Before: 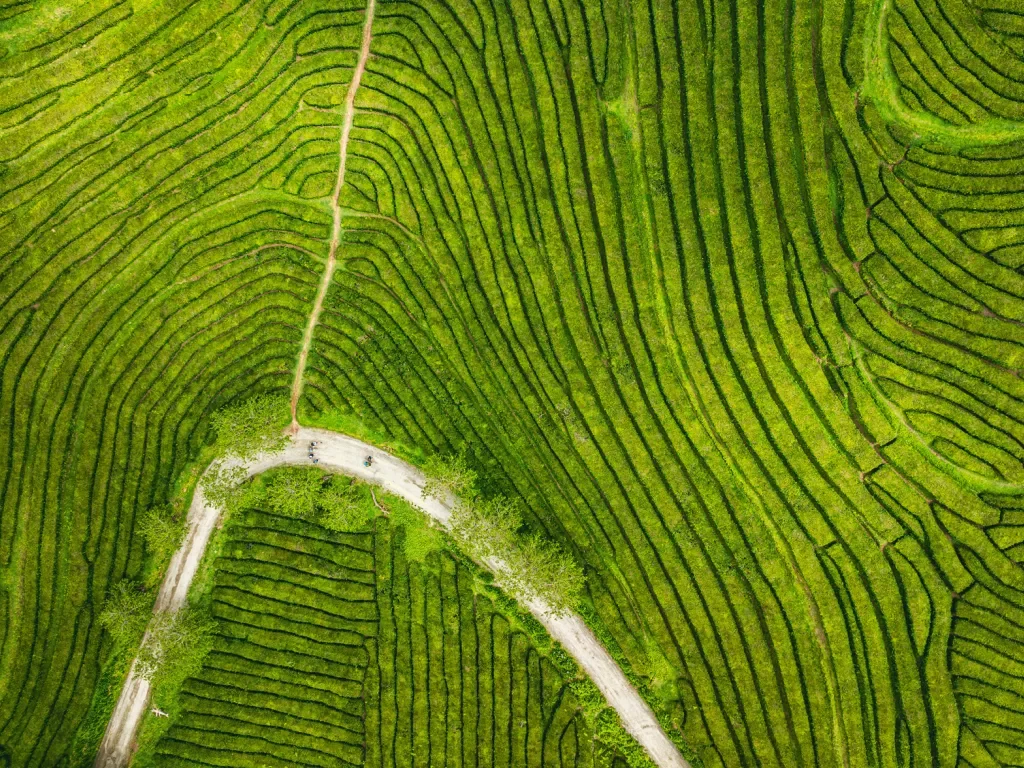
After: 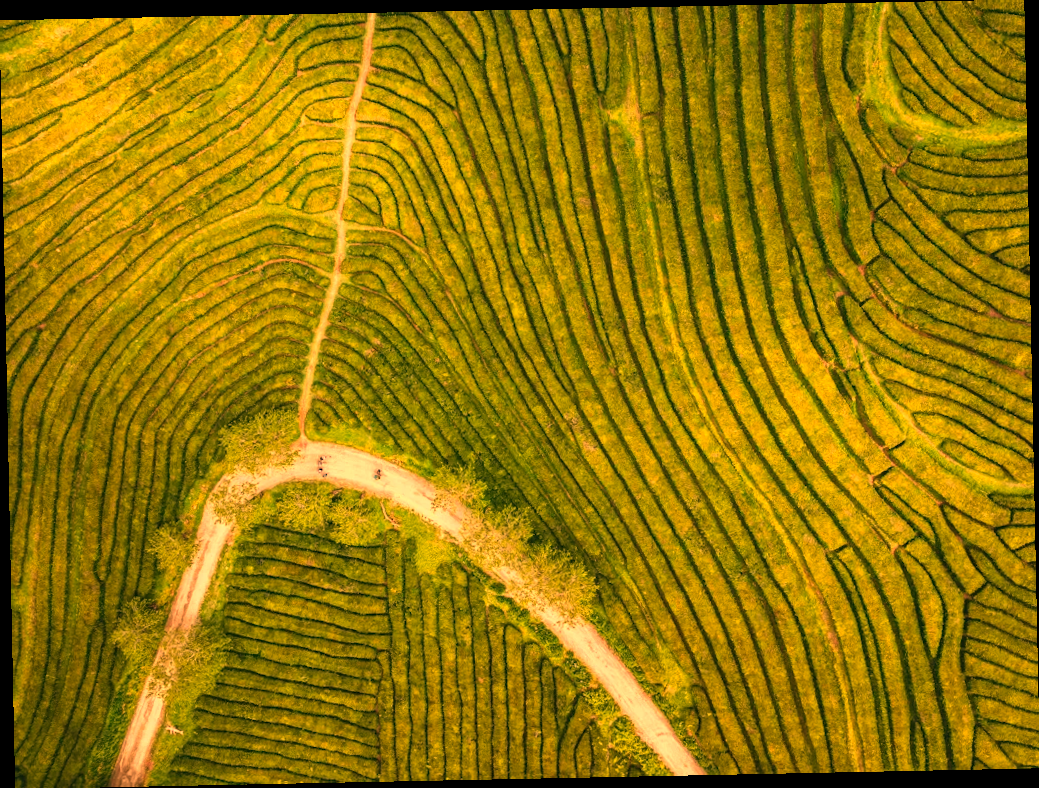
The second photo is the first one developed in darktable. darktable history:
white balance: red 1.467, blue 0.684
color correction: highlights a* 7.34, highlights b* 4.37
rotate and perspective: rotation -1.17°, automatic cropping off
